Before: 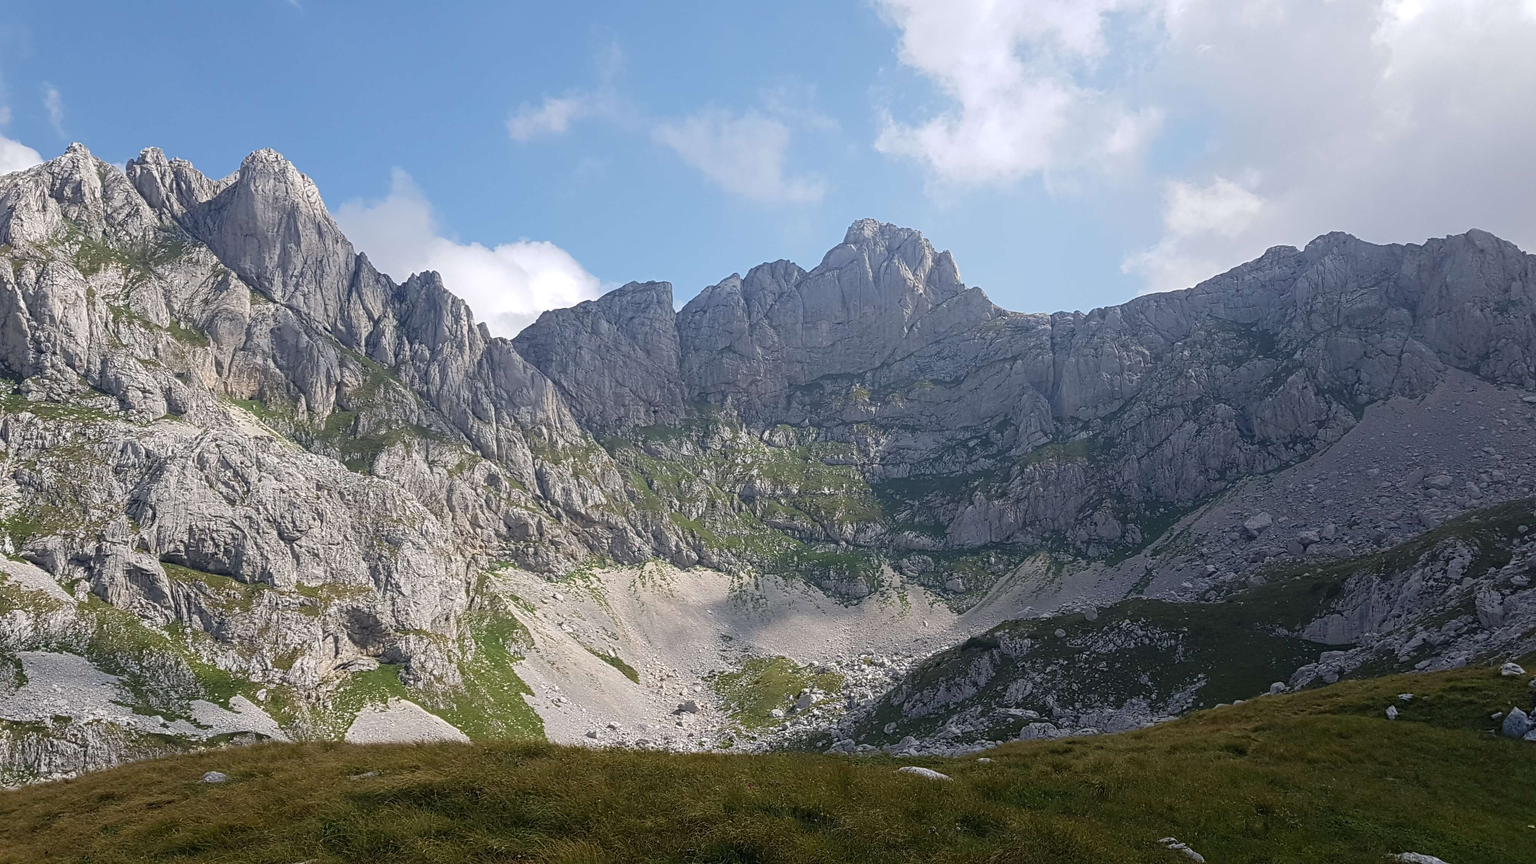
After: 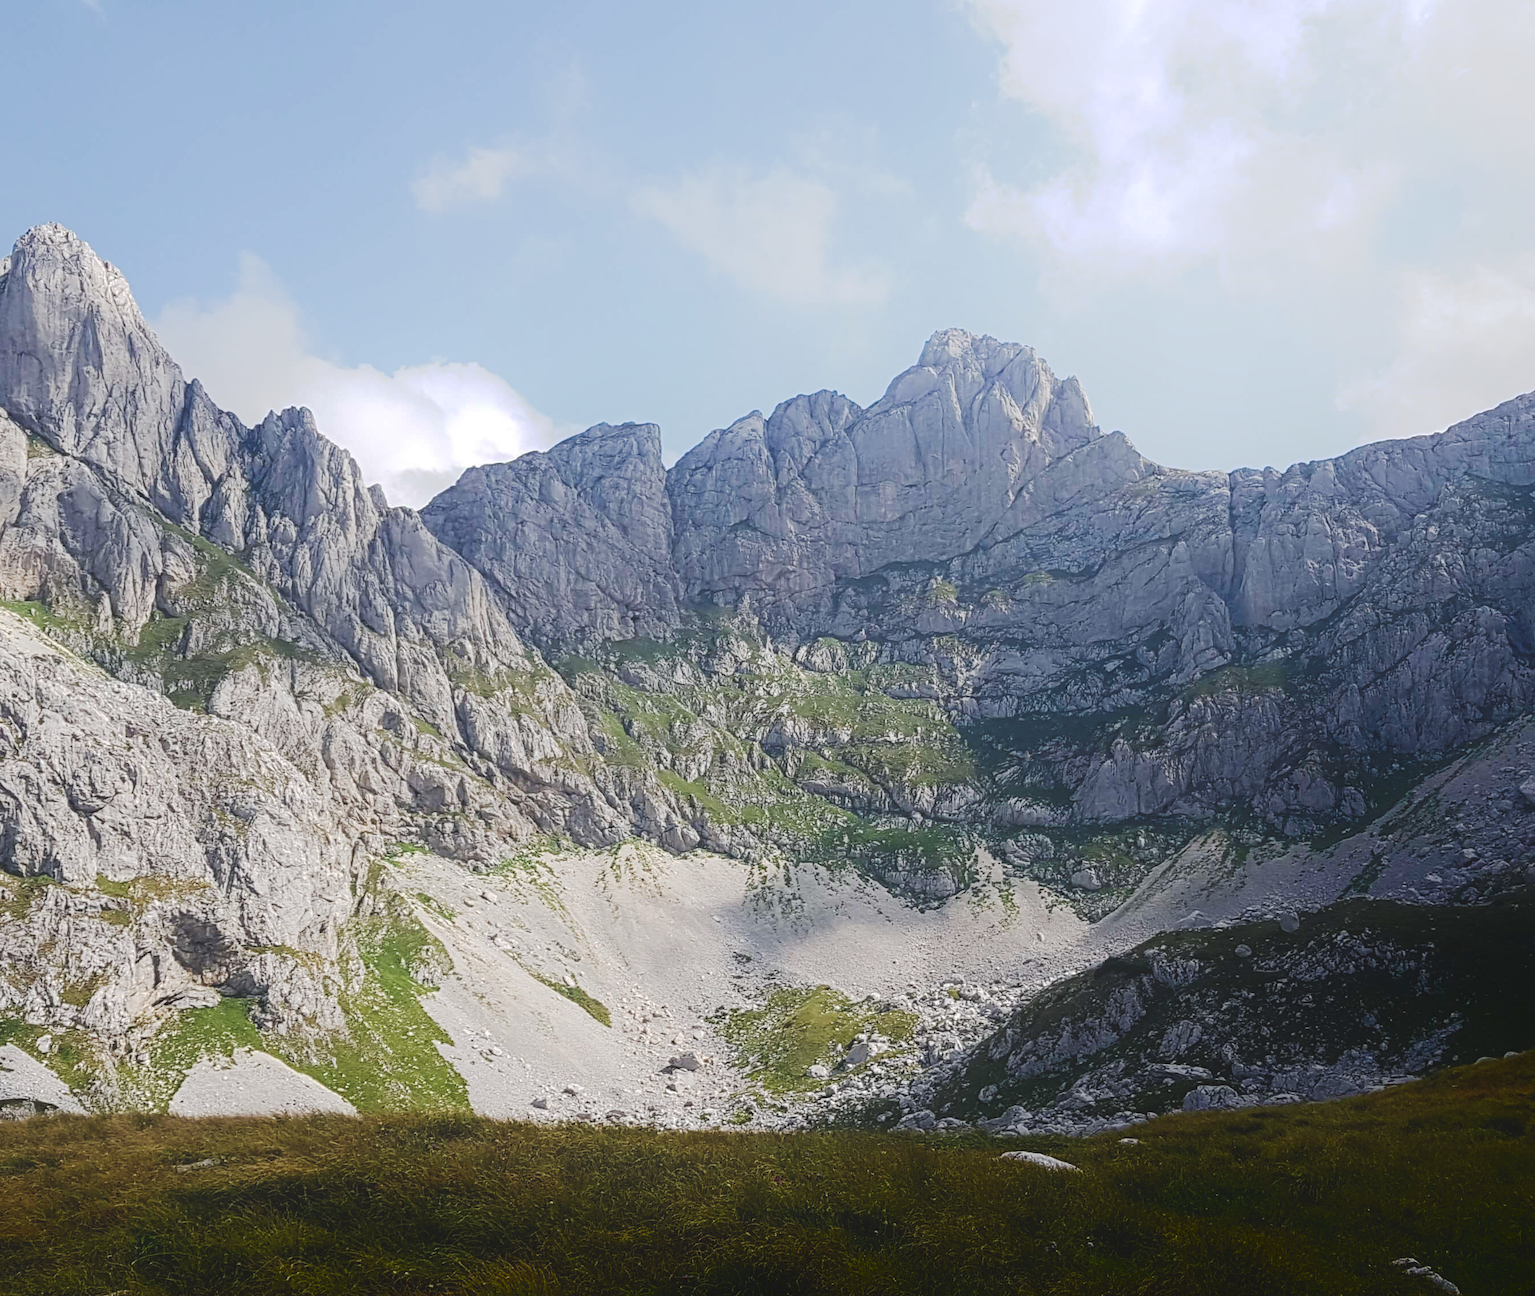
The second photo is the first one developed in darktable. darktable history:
shadows and highlights: shadows -70.57, highlights 35.8, soften with gaussian
crop and rotate: left 15.129%, right 18.269%
tone curve: curves: ch0 [(0, 0) (0.003, 0.145) (0.011, 0.148) (0.025, 0.15) (0.044, 0.159) (0.069, 0.16) (0.1, 0.164) (0.136, 0.182) (0.177, 0.213) (0.224, 0.247) (0.277, 0.298) (0.335, 0.37) (0.399, 0.456) (0.468, 0.552) (0.543, 0.641) (0.623, 0.713) (0.709, 0.768) (0.801, 0.825) (0.898, 0.868) (1, 1)], preserve colors none
